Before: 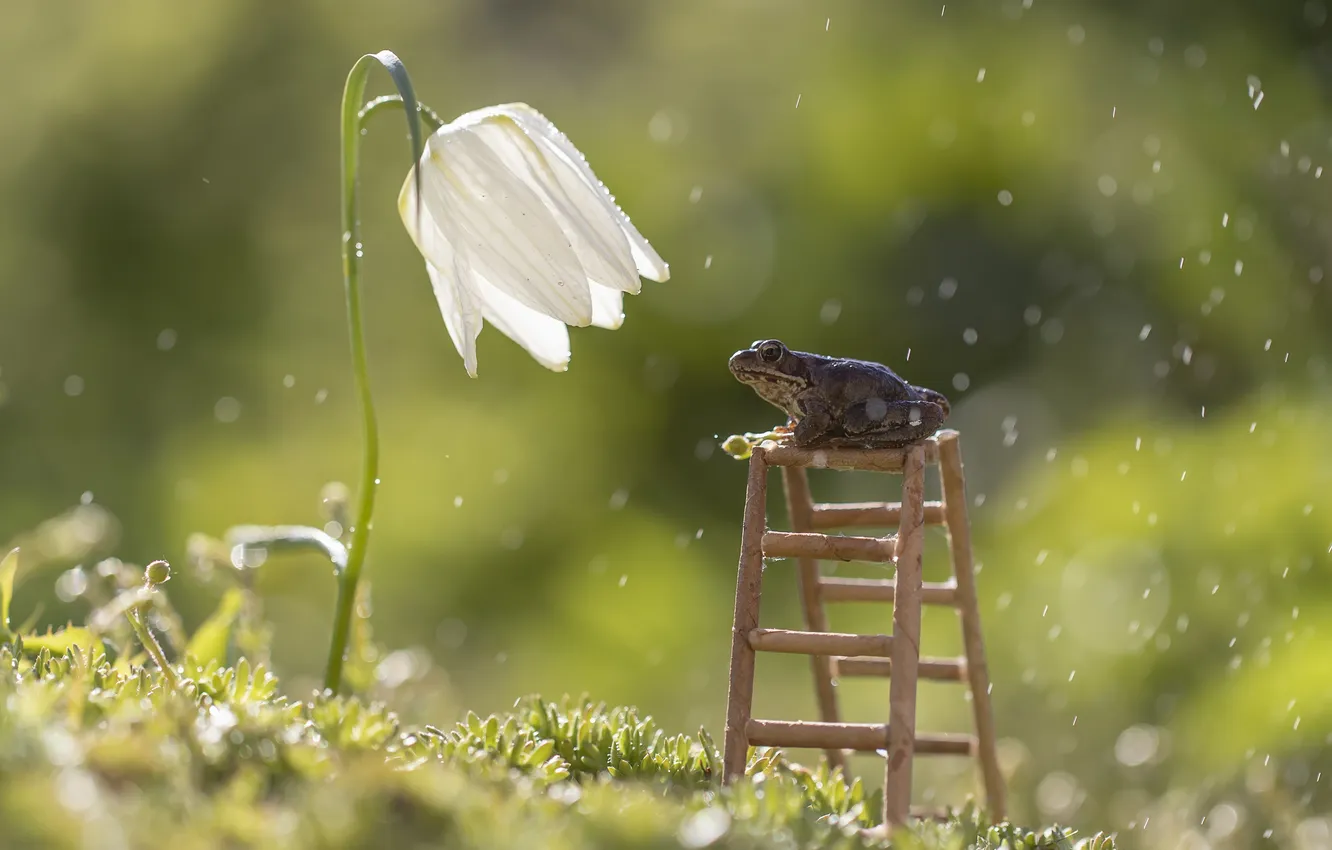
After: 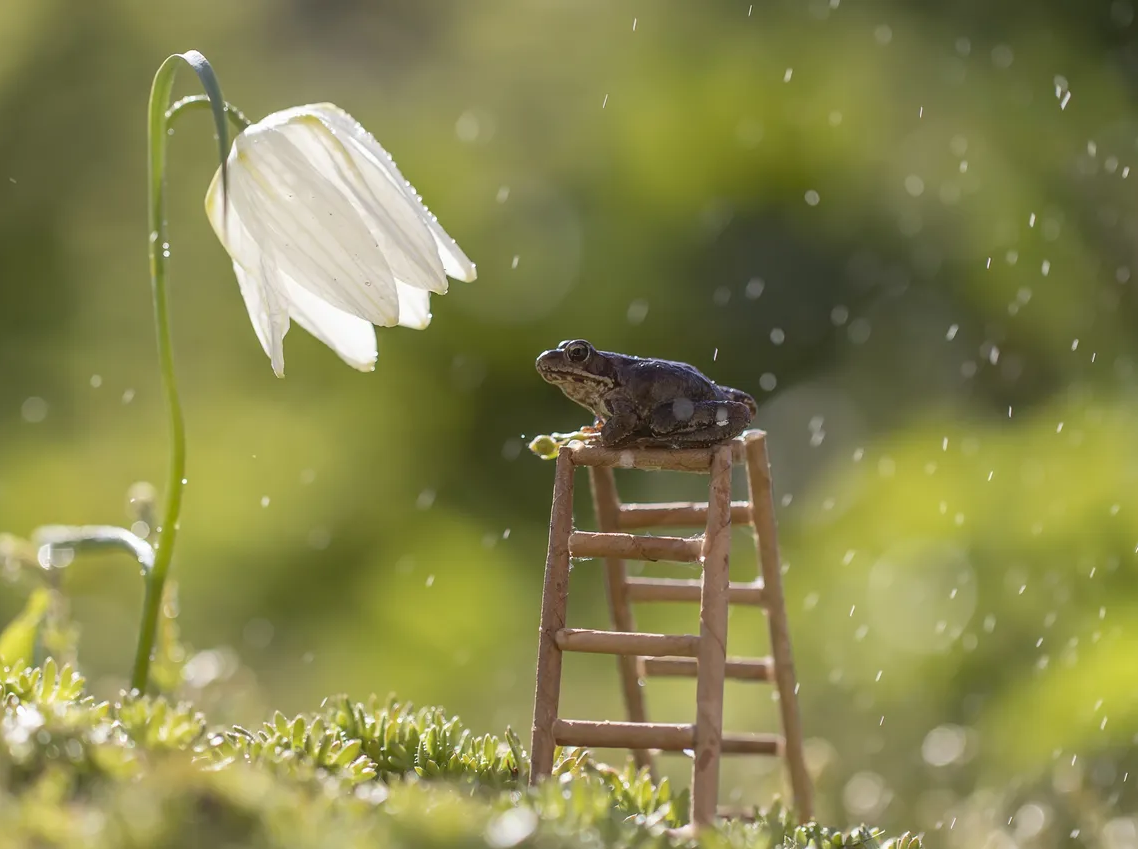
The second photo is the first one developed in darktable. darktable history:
crop and rotate: left 14.54%
